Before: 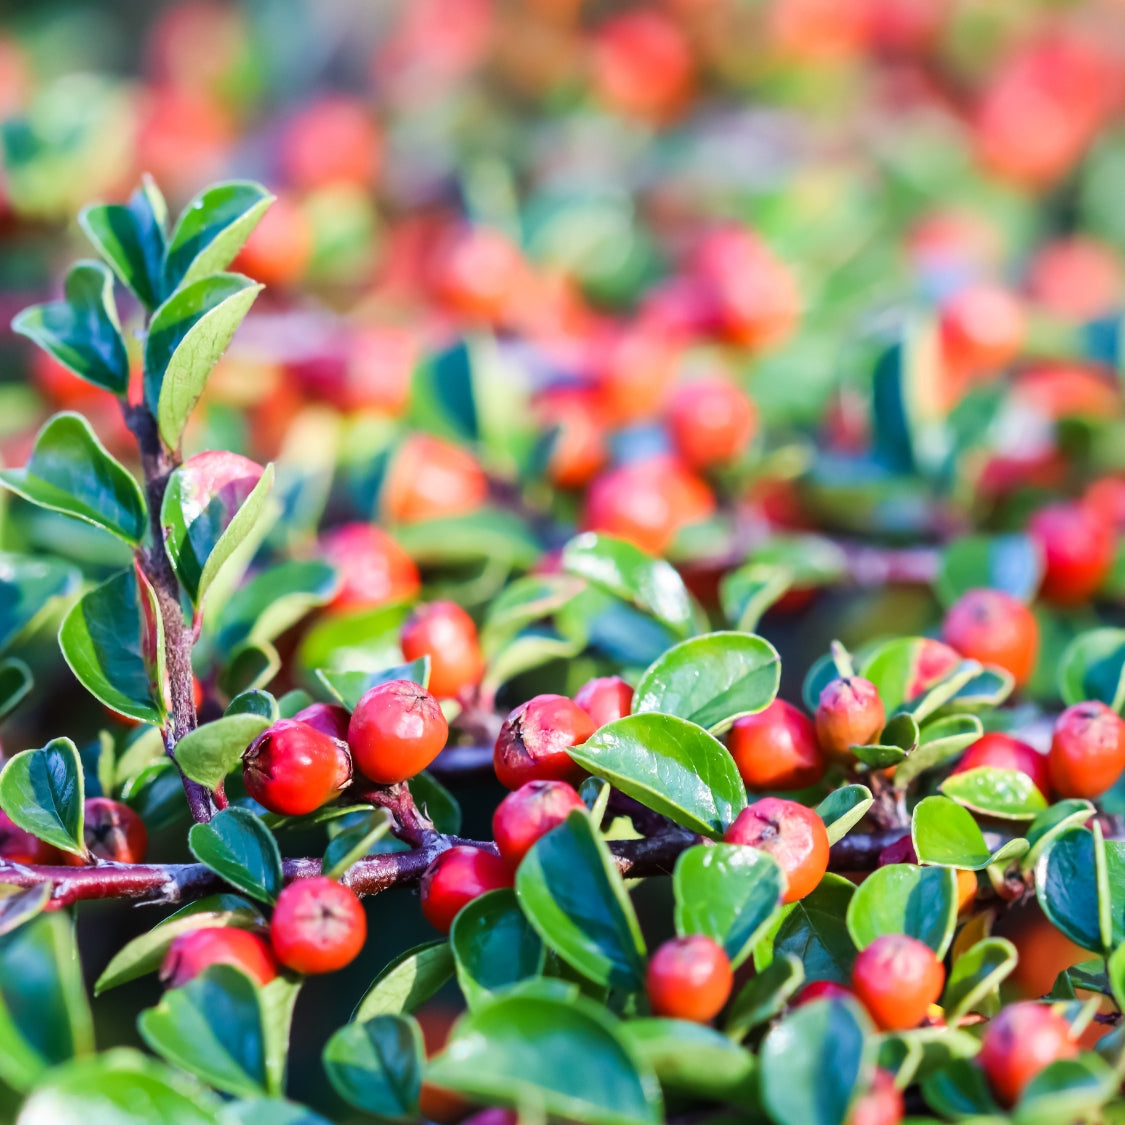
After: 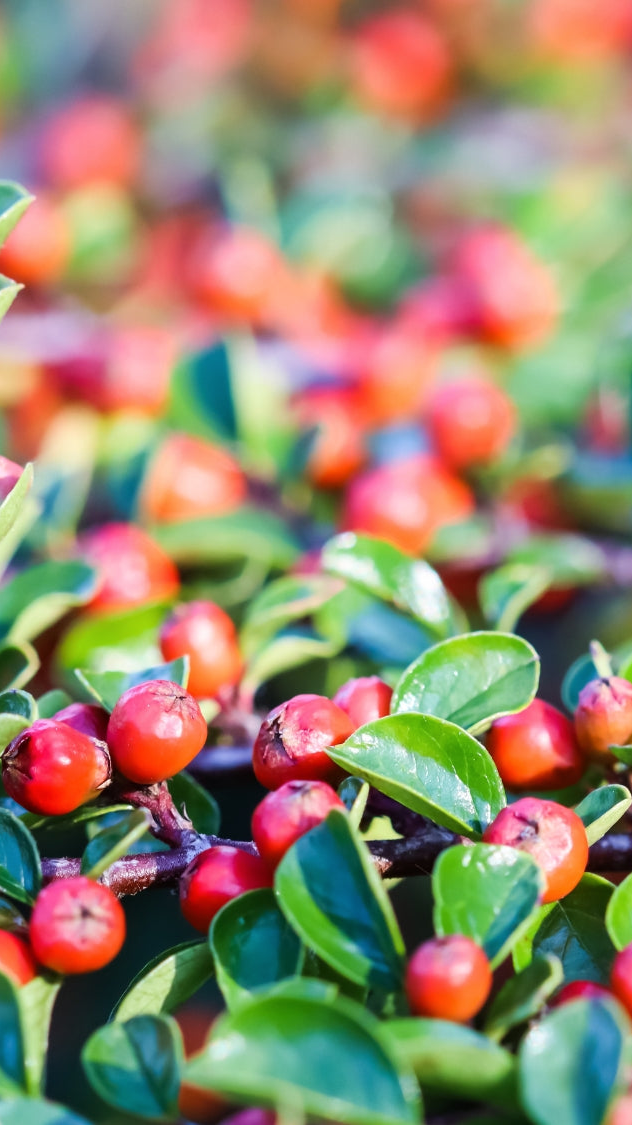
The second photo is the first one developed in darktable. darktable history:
crop: left 21.496%, right 22.254%
color correction: saturation 0.99
